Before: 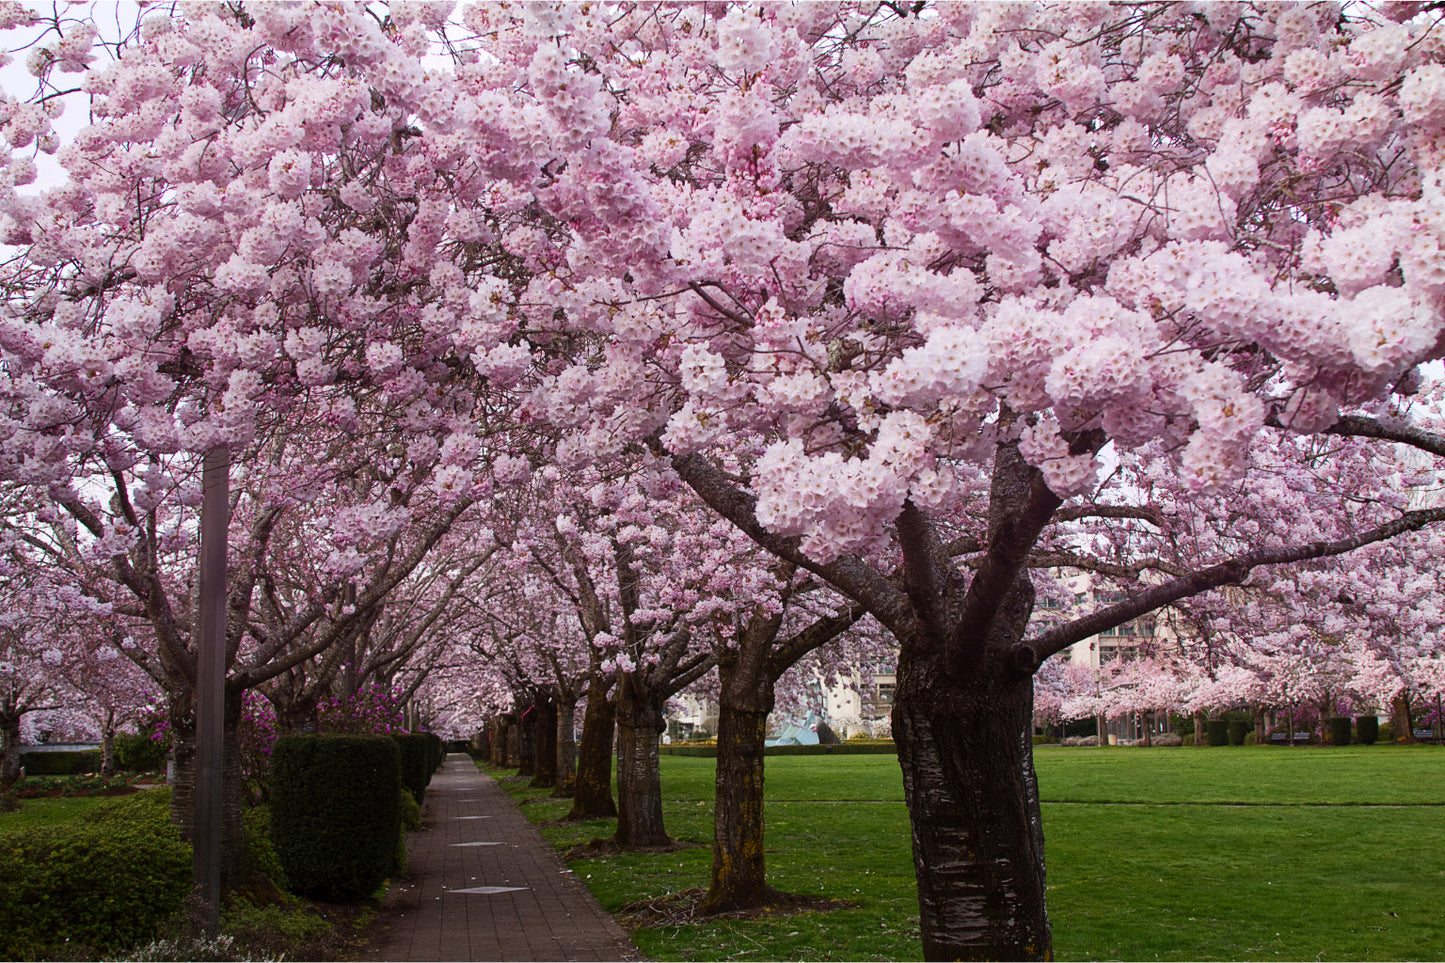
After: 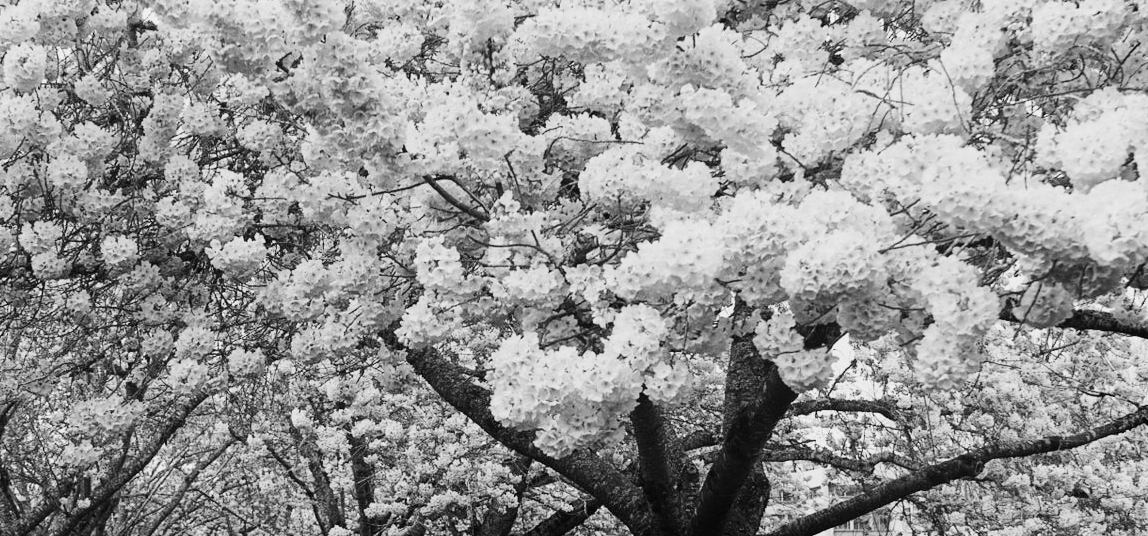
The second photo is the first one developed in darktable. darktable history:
monochrome: a 16.01, b -2.65, highlights 0.52
crop: left 18.38%, top 11.092%, right 2.134%, bottom 33.217%
color correction: highlights a* -0.482, highlights b* 40, shadows a* 9.8, shadows b* -0.161
tone curve: curves: ch0 [(0, 0) (0.11, 0.081) (0.256, 0.259) (0.398, 0.475) (0.498, 0.611) (0.65, 0.757) (0.835, 0.883) (1, 0.961)]; ch1 [(0, 0) (0.346, 0.307) (0.408, 0.369) (0.453, 0.457) (0.482, 0.479) (0.502, 0.498) (0.521, 0.51) (0.553, 0.554) (0.618, 0.65) (0.693, 0.727) (1, 1)]; ch2 [(0, 0) (0.358, 0.362) (0.434, 0.46) (0.485, 0.494) (0.5, 0.494) (0.511, 0.508) (0.537, 0.55) (0.579, 0.599) (0.621, 0.693) (1, 1)], color space Lab, independent channels, preserve colors none
